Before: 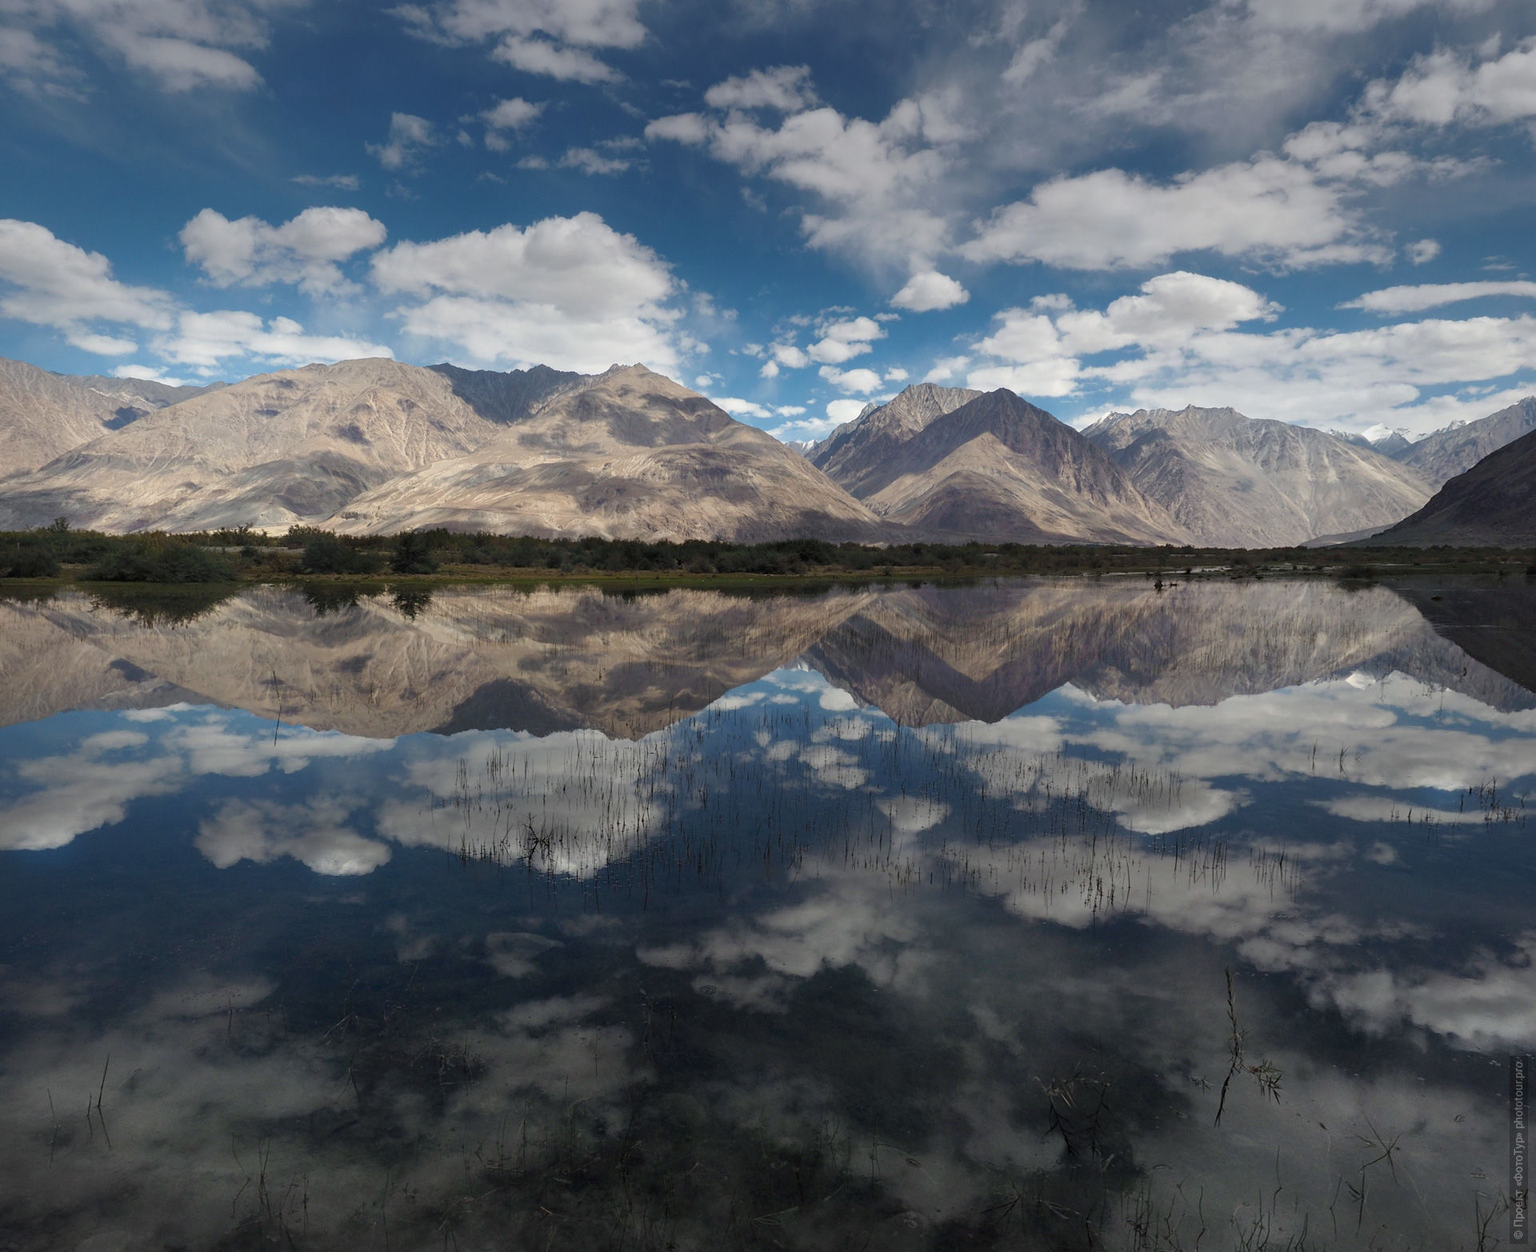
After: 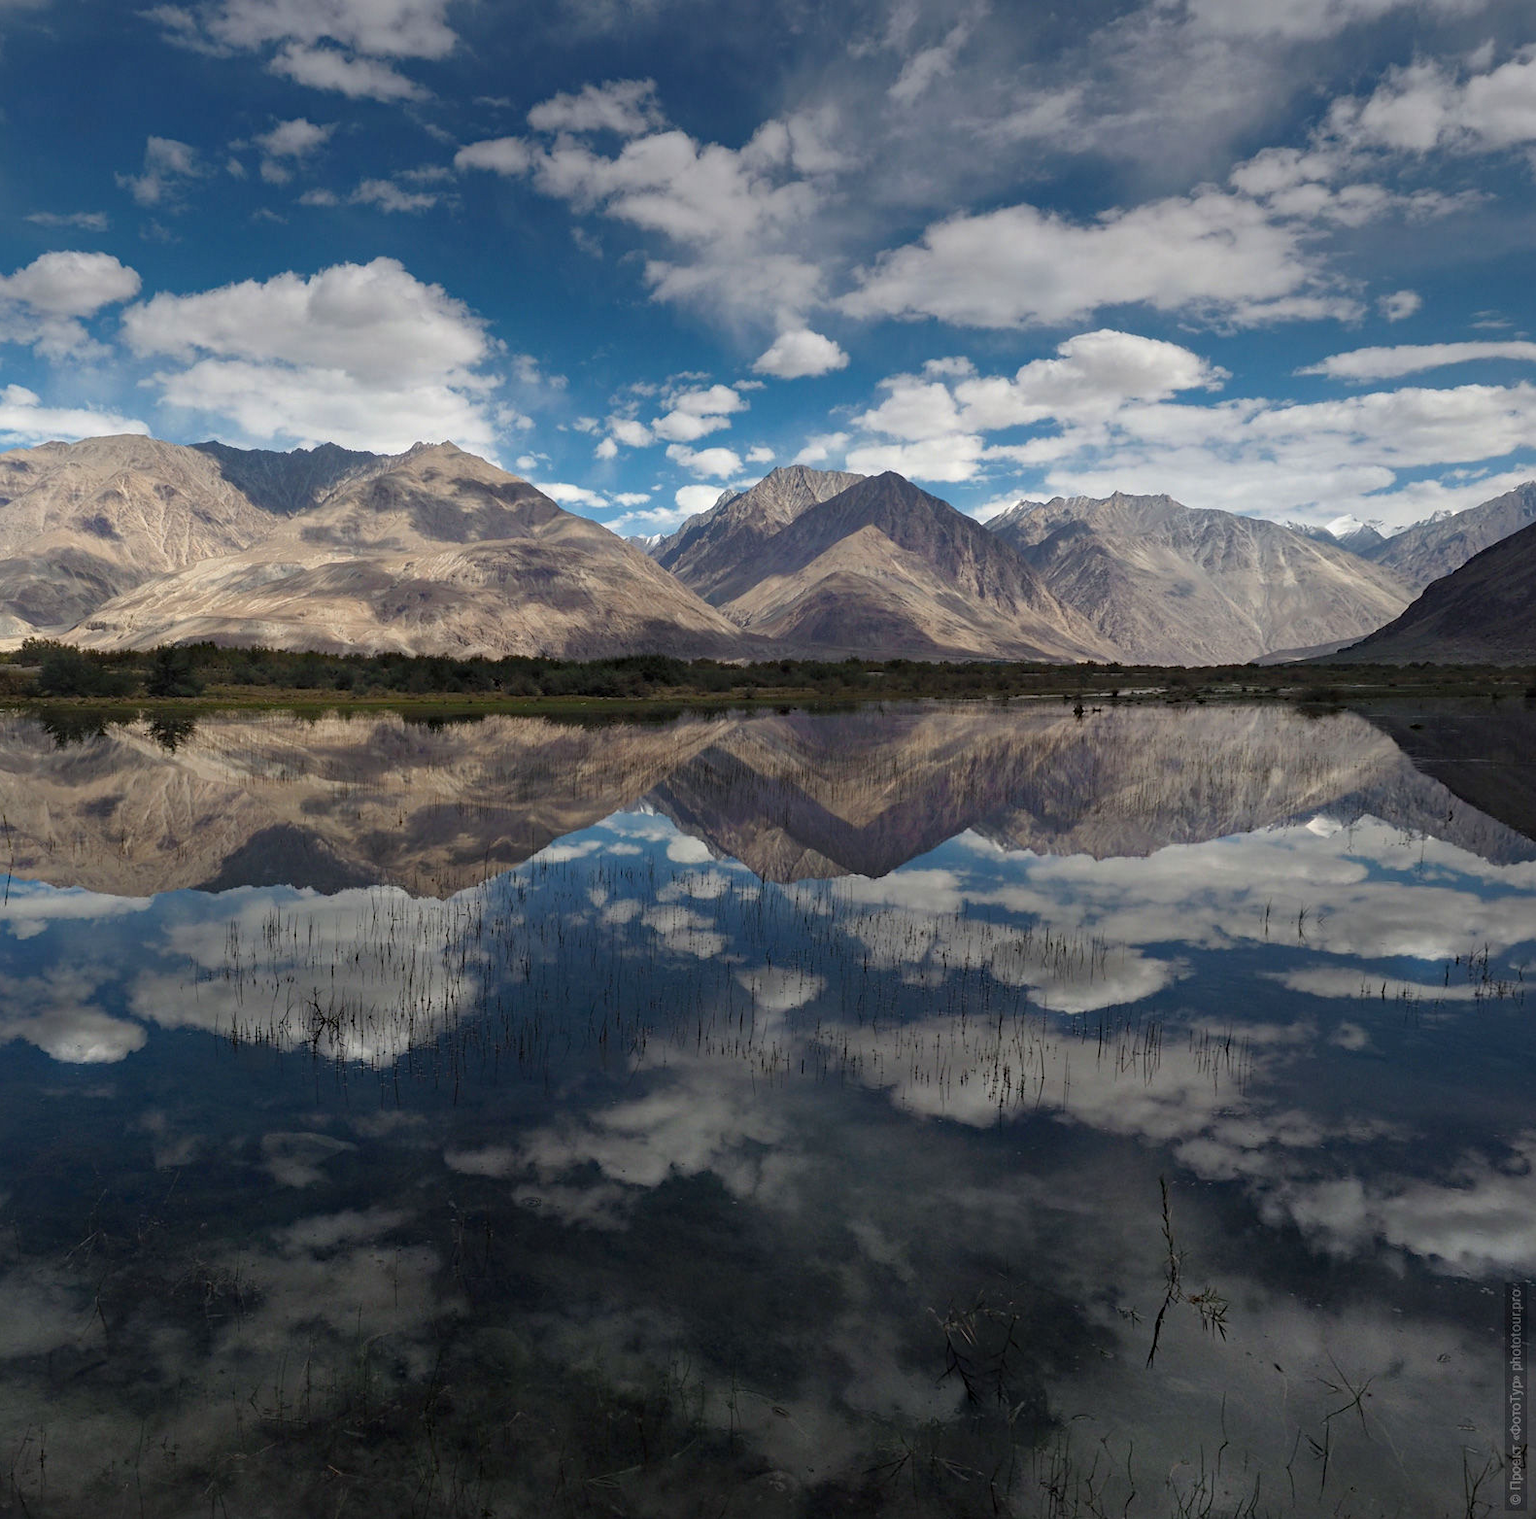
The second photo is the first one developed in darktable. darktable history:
haze removal: compatibility mode true, adaptive false
crop: left 17.637%, bottom 0.022%
